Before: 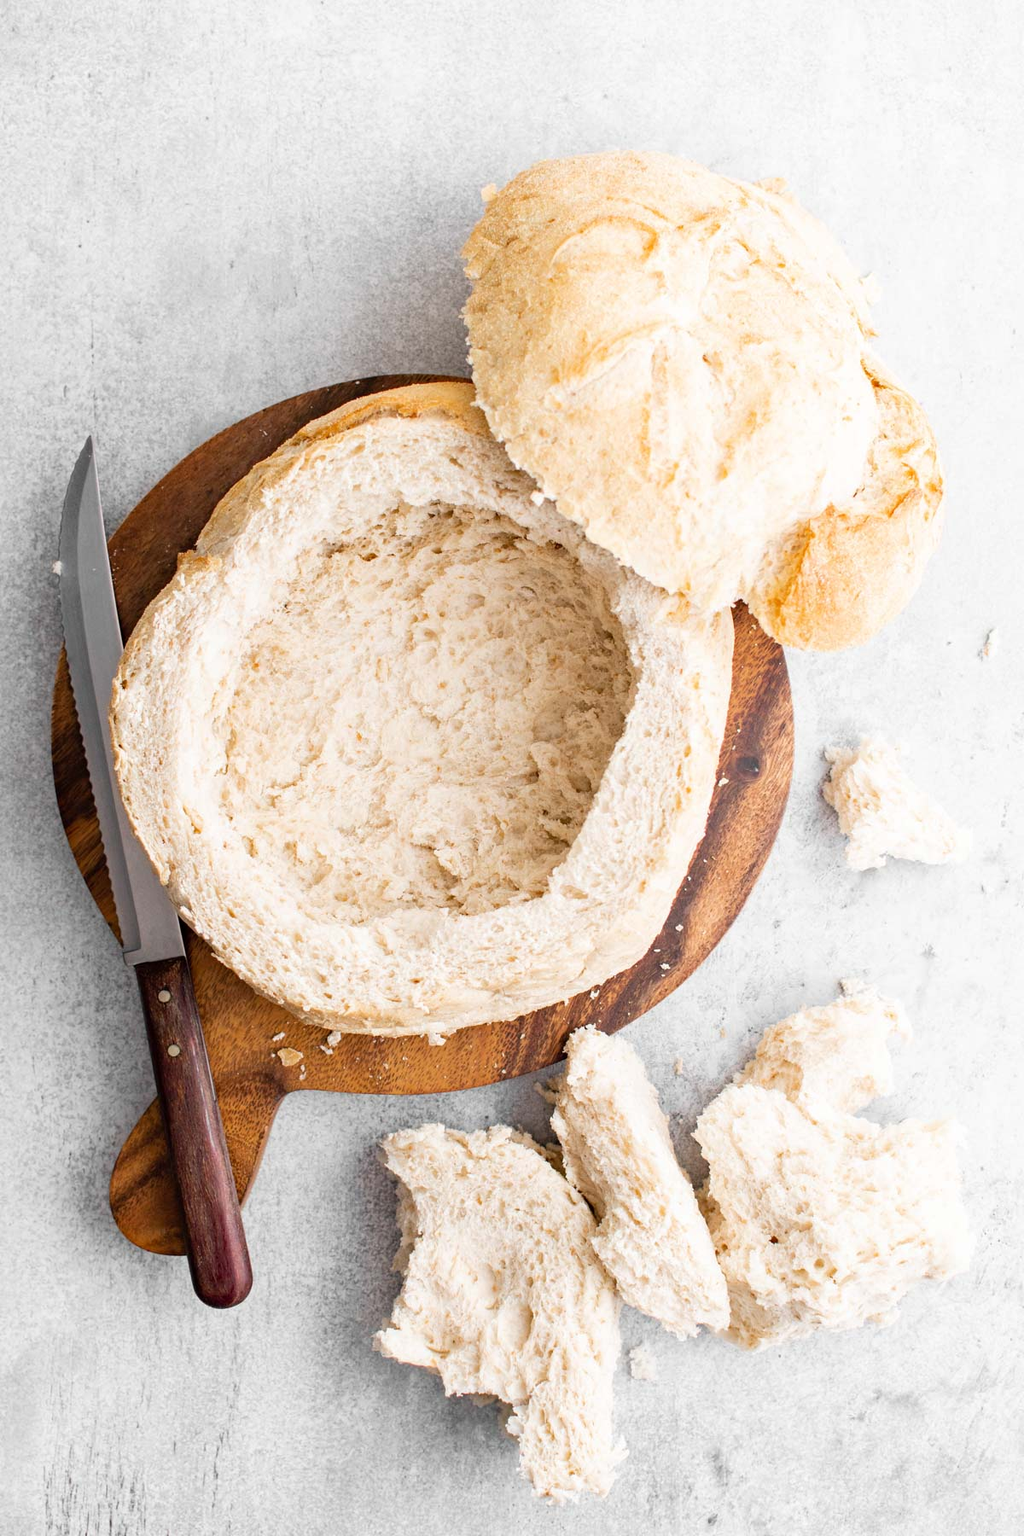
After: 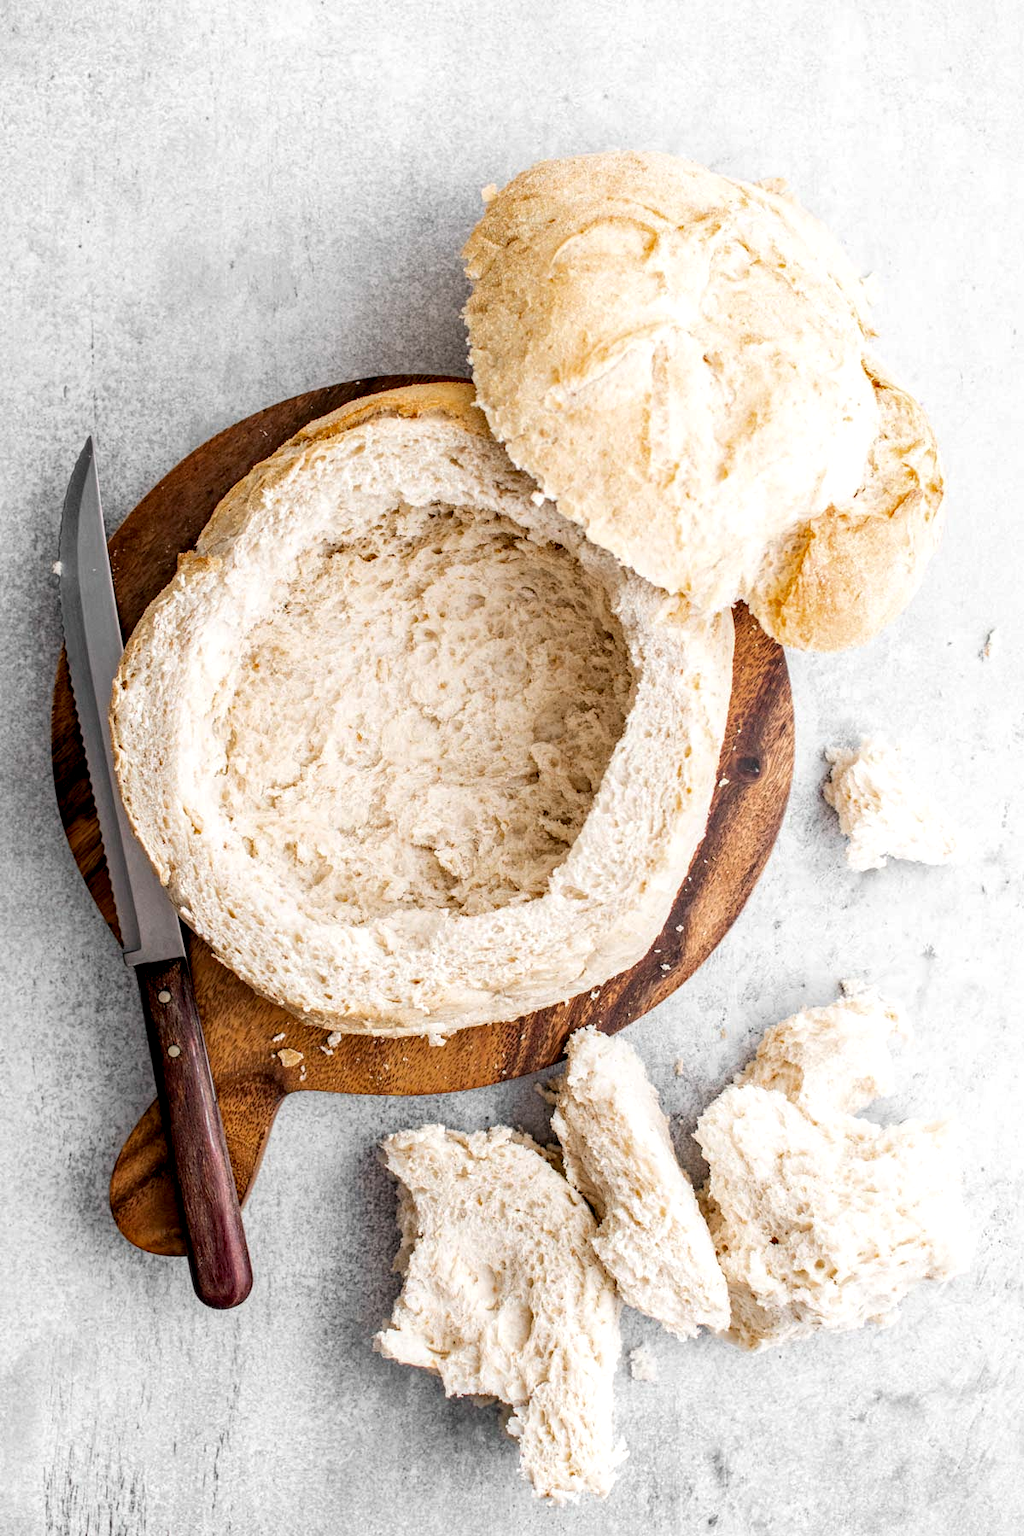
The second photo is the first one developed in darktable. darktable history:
crop: bottom 0.053%
local contrast: highlights 25%, detail 150%
